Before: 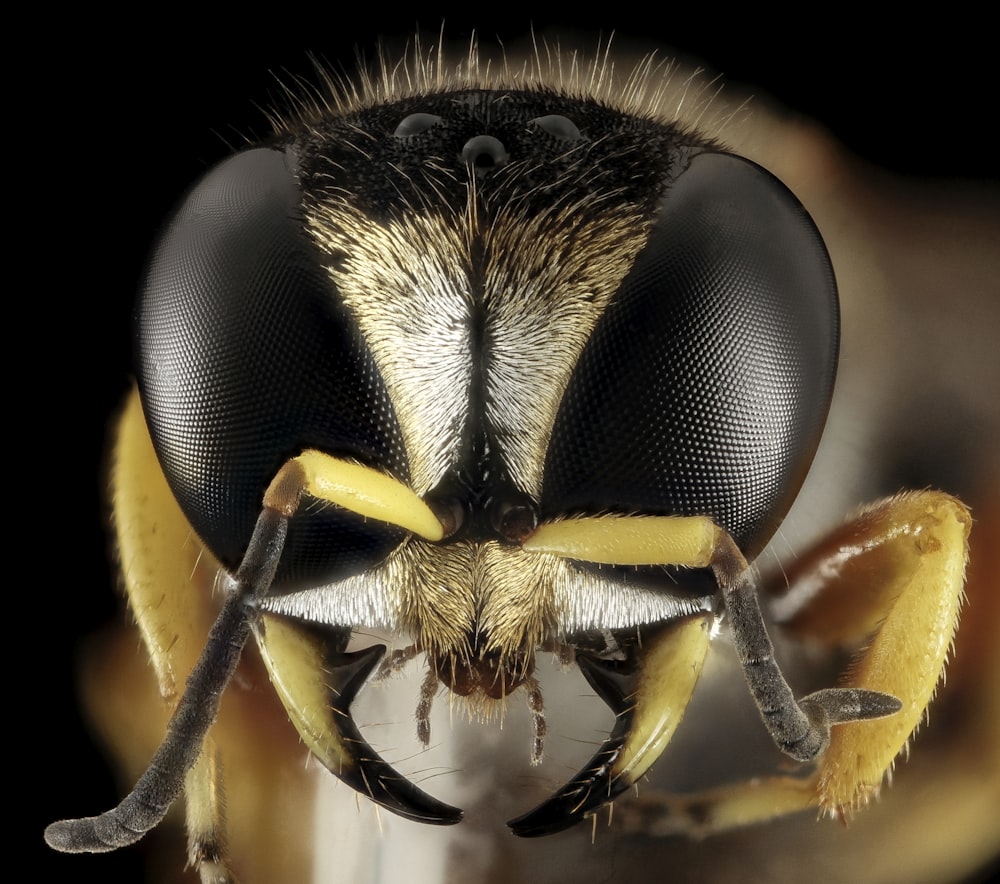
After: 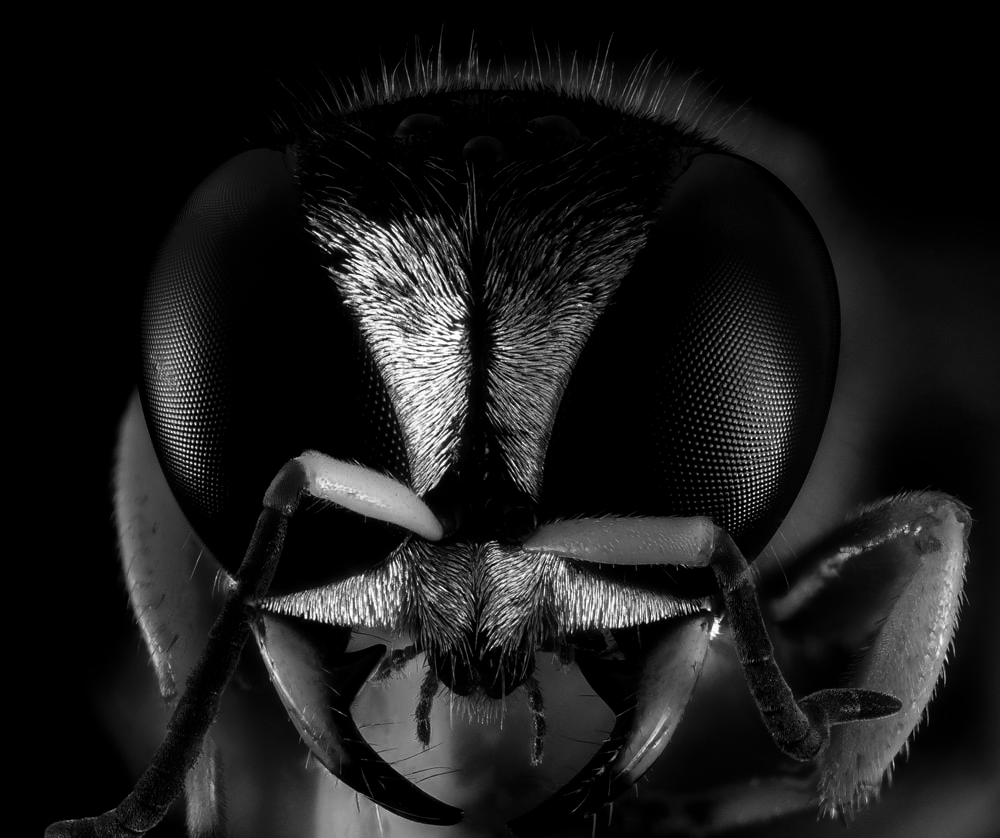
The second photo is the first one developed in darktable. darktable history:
crop and rotate: top 0%, bottom 5.097%
contrast brightness saturation: contrast 0.02, brightness -1, saturation -1
color balance rgb: perceptual saturation grading › global saturation 25%, perceptual brilliance grading › mid-tones 10%, perceptual brilliance grading › shadows 15%, global vibrance 20%
